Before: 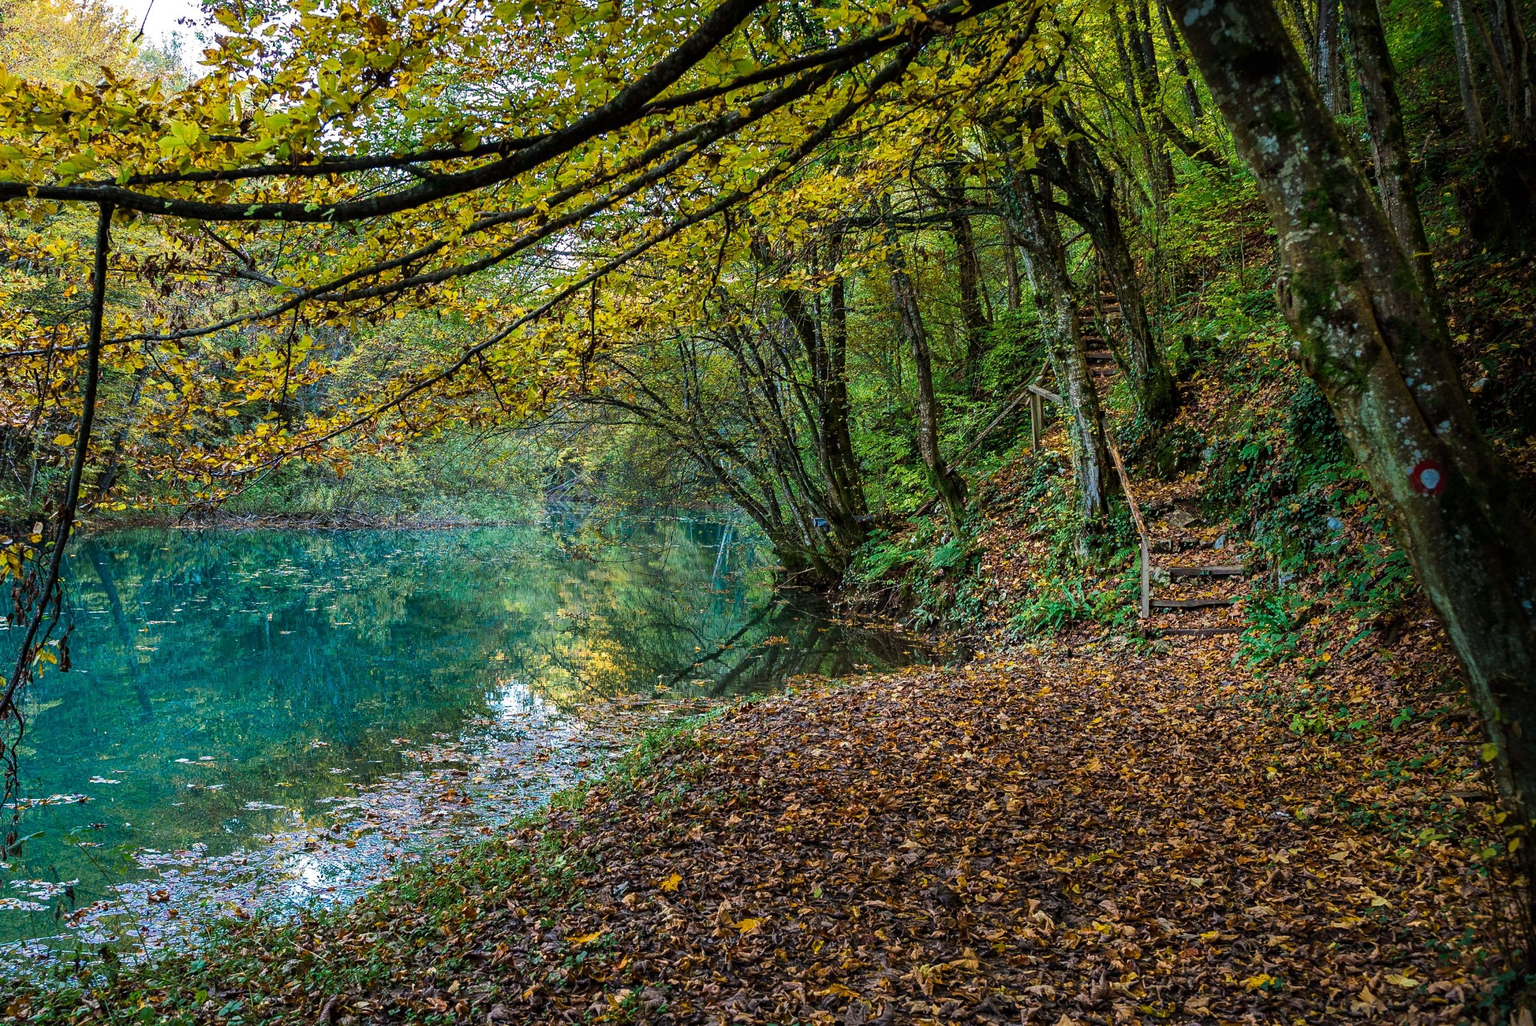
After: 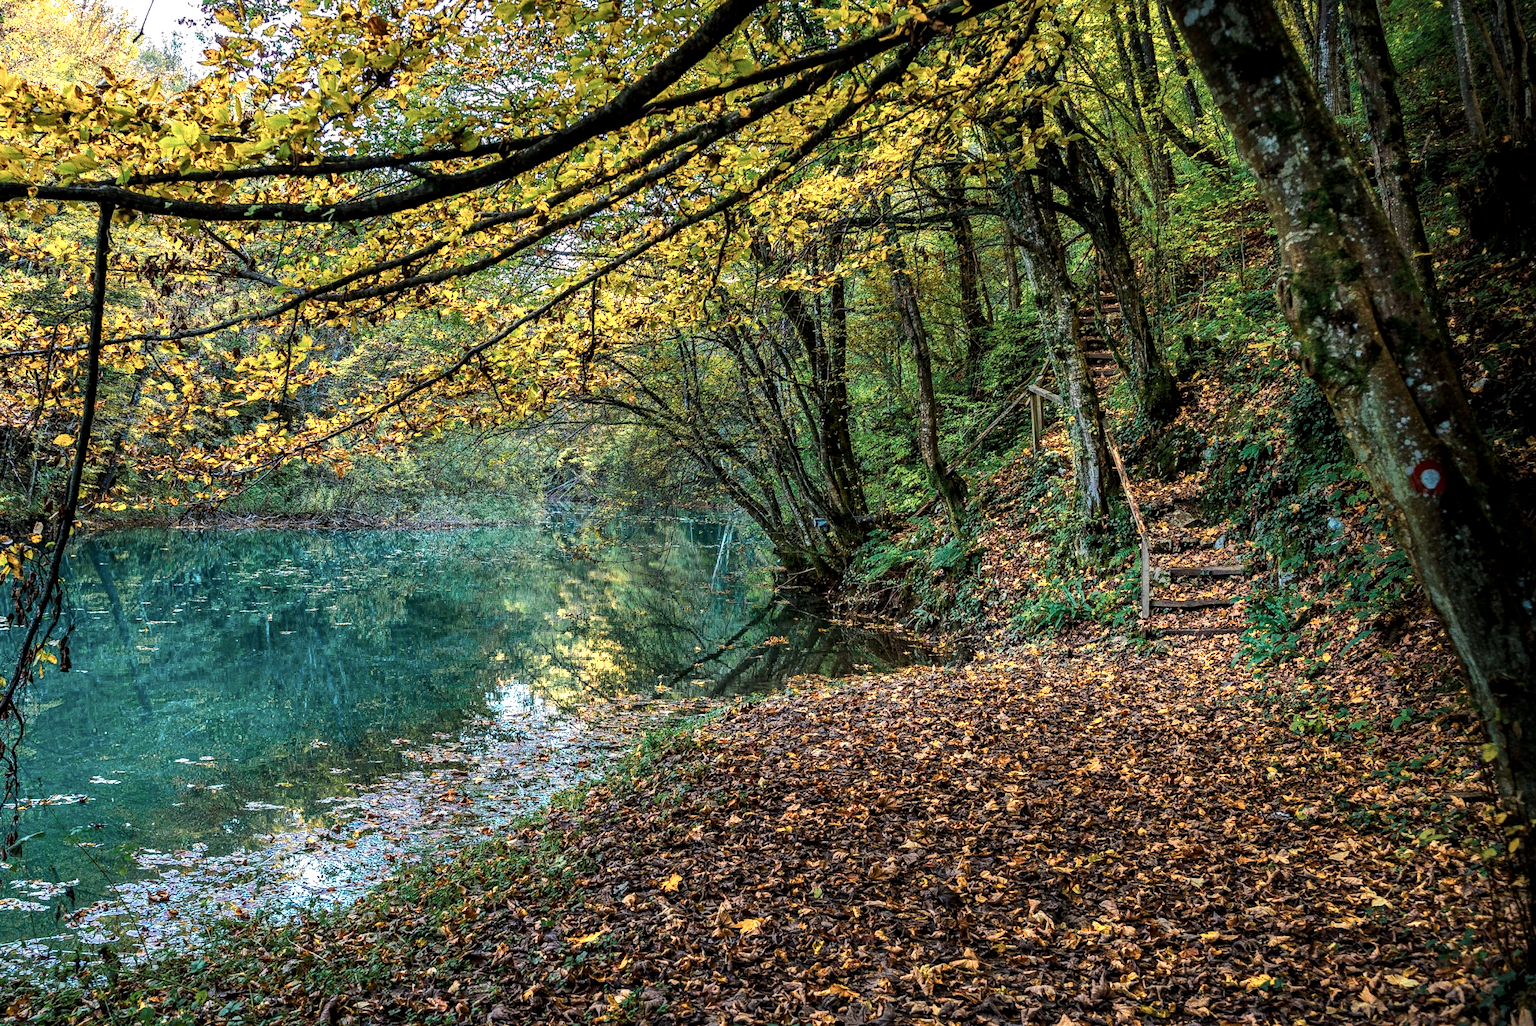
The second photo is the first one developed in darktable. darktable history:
local contrast: detail 130%
color zones: curves: ch0 [(0.018, 0.548) (0.197, 0.654) (0.425, 0.447) (0.605, 0.658) (0.732, 0.579)]; ch1 [(0.105, 0.531) (0.224, 0.531) (0.386, 0.39) (0.618, 0.456) (0.732, 0.456) (0.956, 0.421)]; ch2 [(0.039, 0.583) (0.215, 0.465) (0.399, 0.544) (0.465, 0.548) (0.614, 0.447) (0.724, 0.43) (0.882, 0.623) (0.956, 0.632)]
